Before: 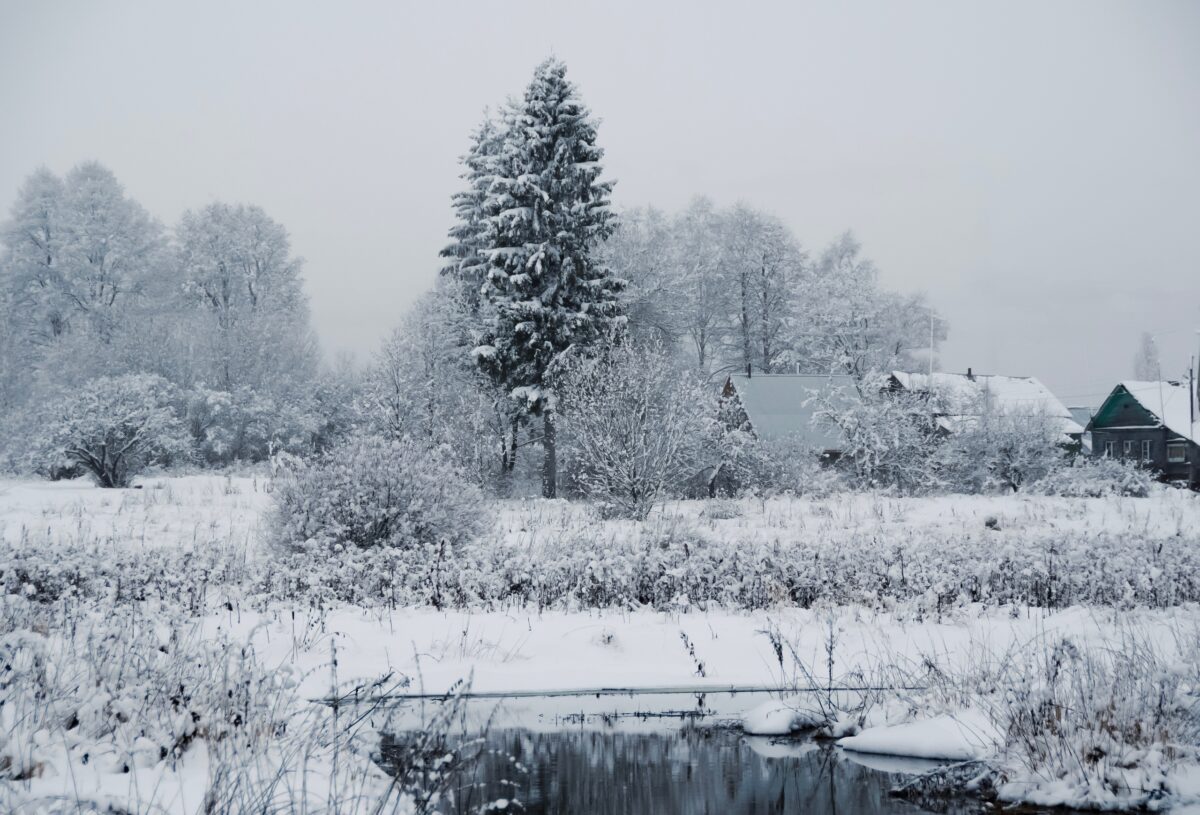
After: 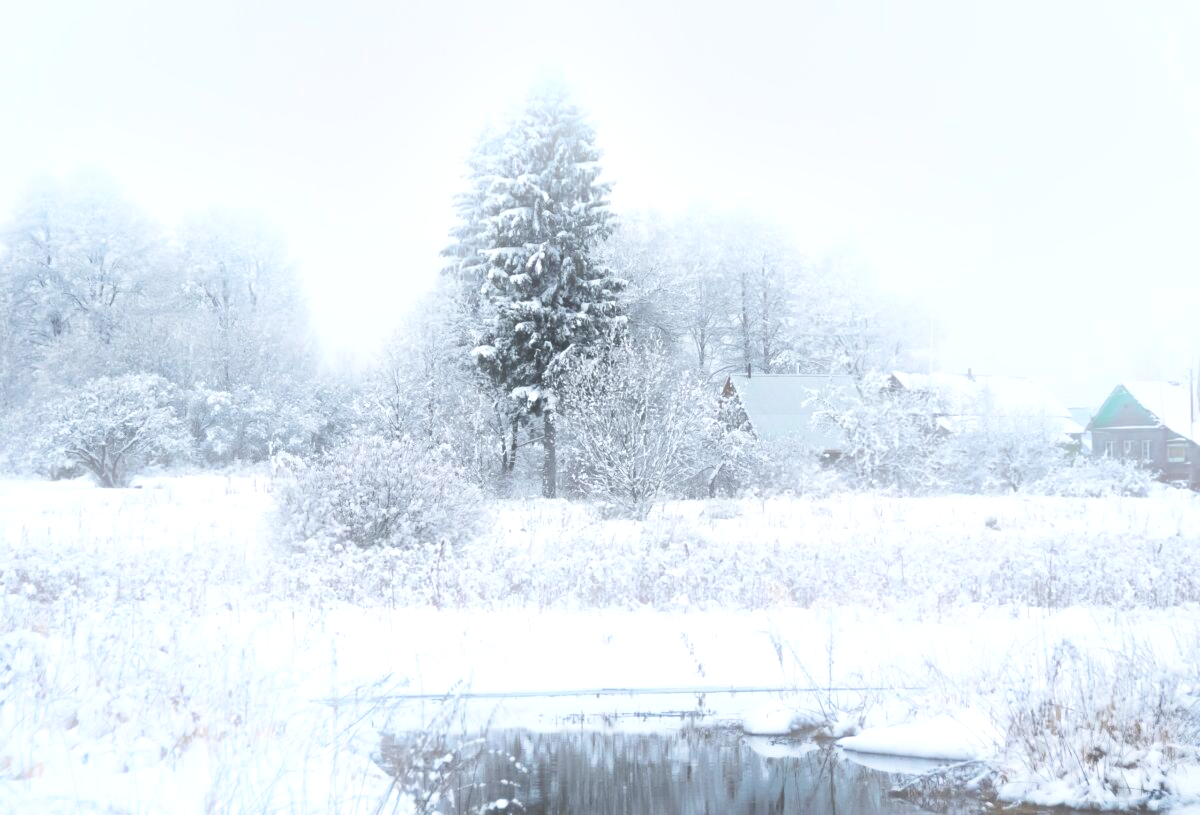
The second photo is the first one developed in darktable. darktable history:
exposure: black level correction 0, exposure 0.9 EV, compensate highlight preservation false
tone equalizer: on, module defaults
bloom: size 16%, threshold 98%, strength 20%
